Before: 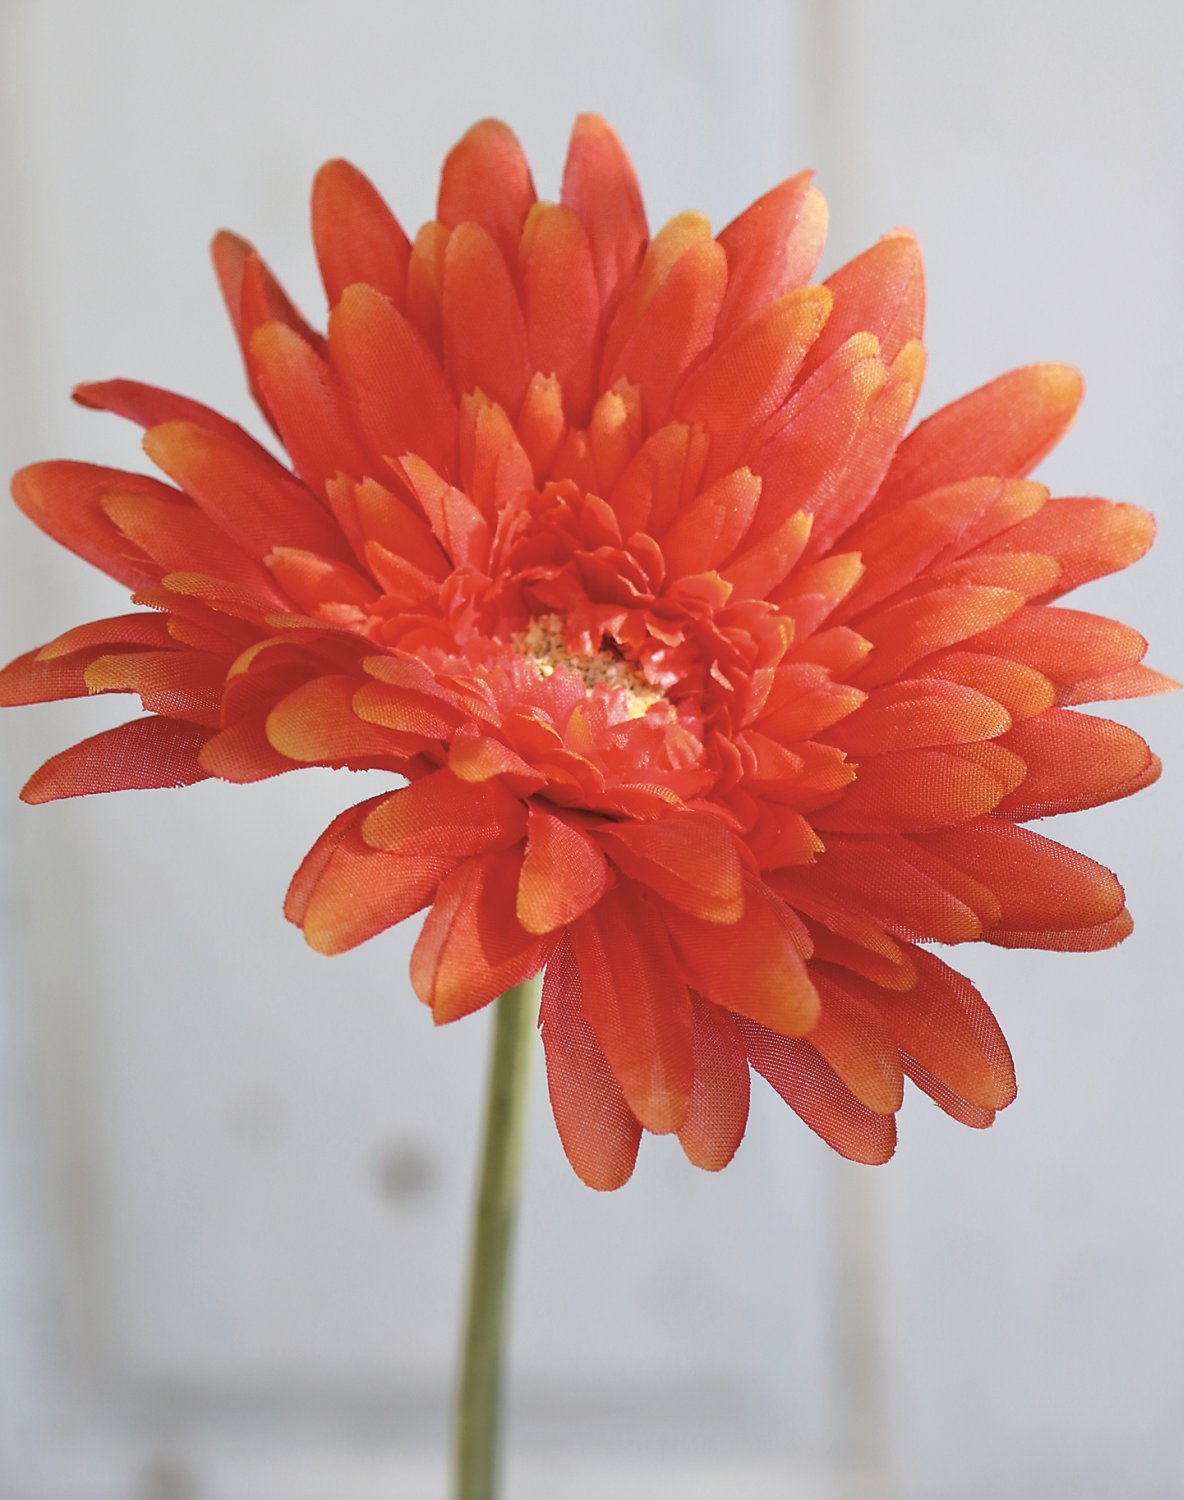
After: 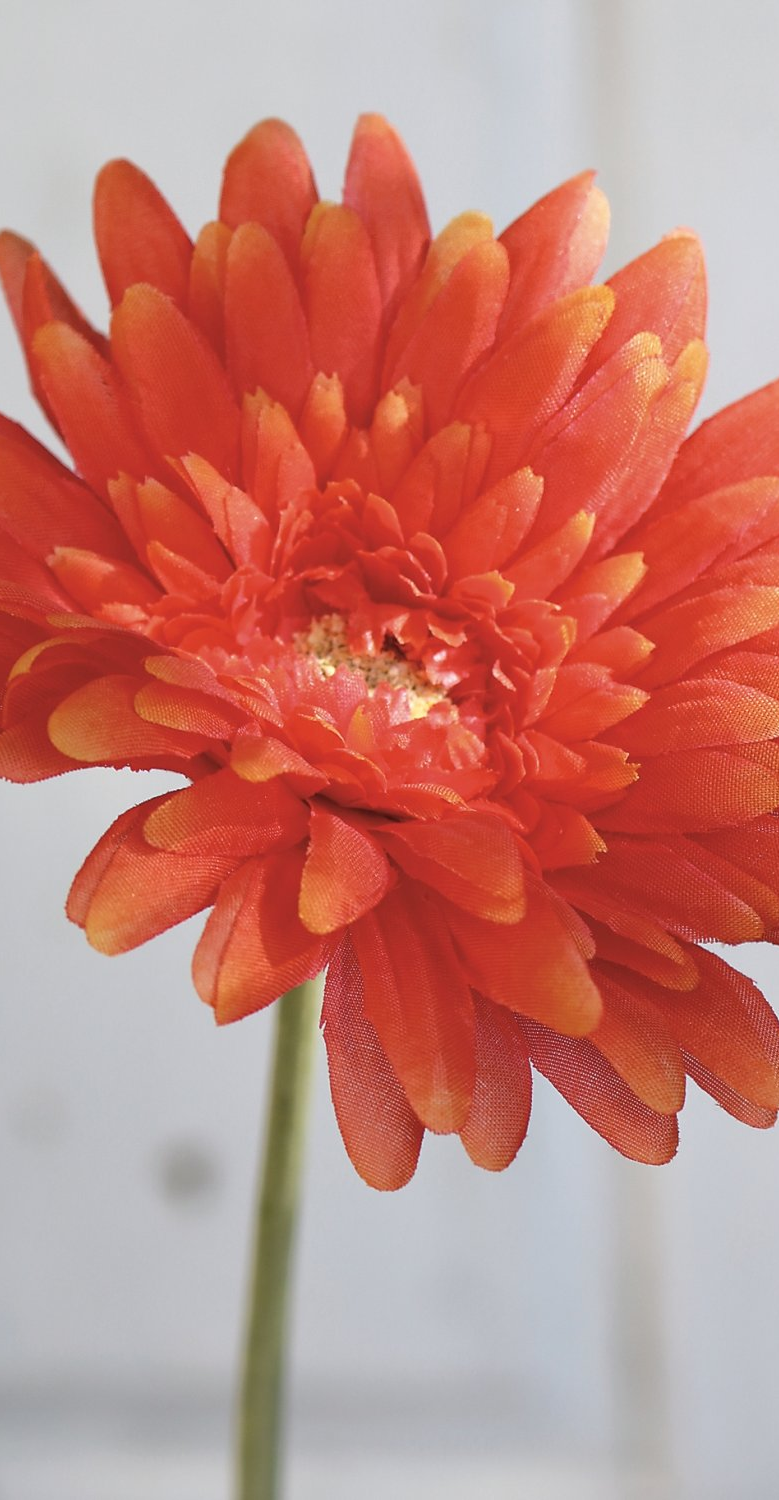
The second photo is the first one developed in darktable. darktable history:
crop and rotate: left 18.473%, right 15.712%
